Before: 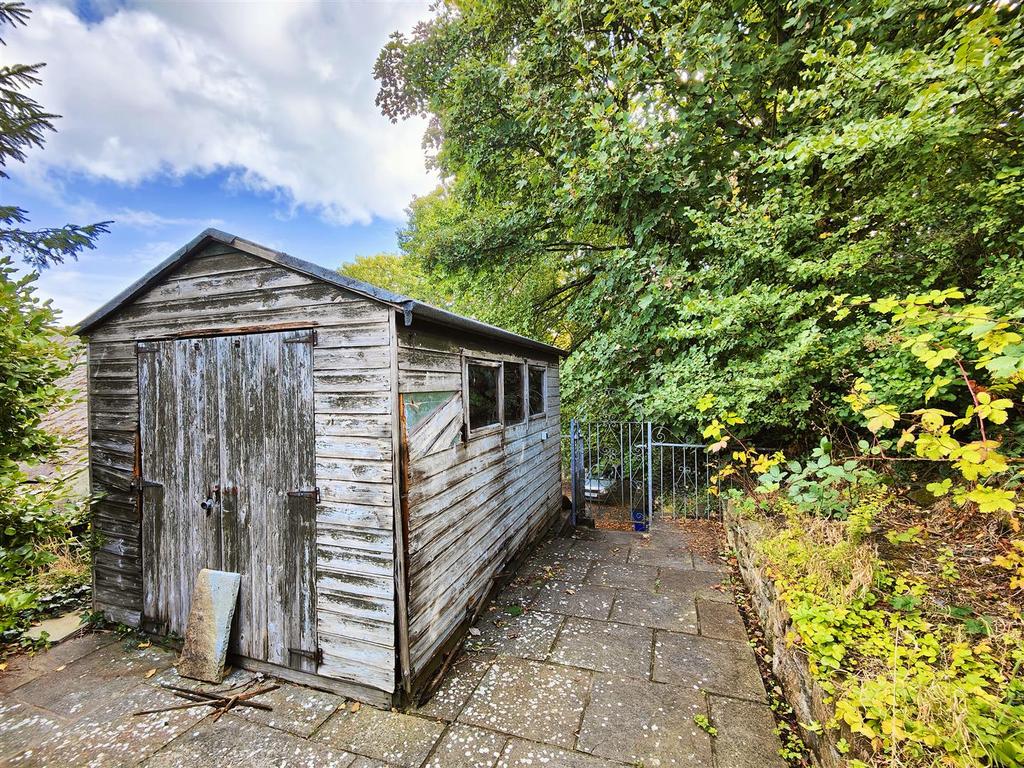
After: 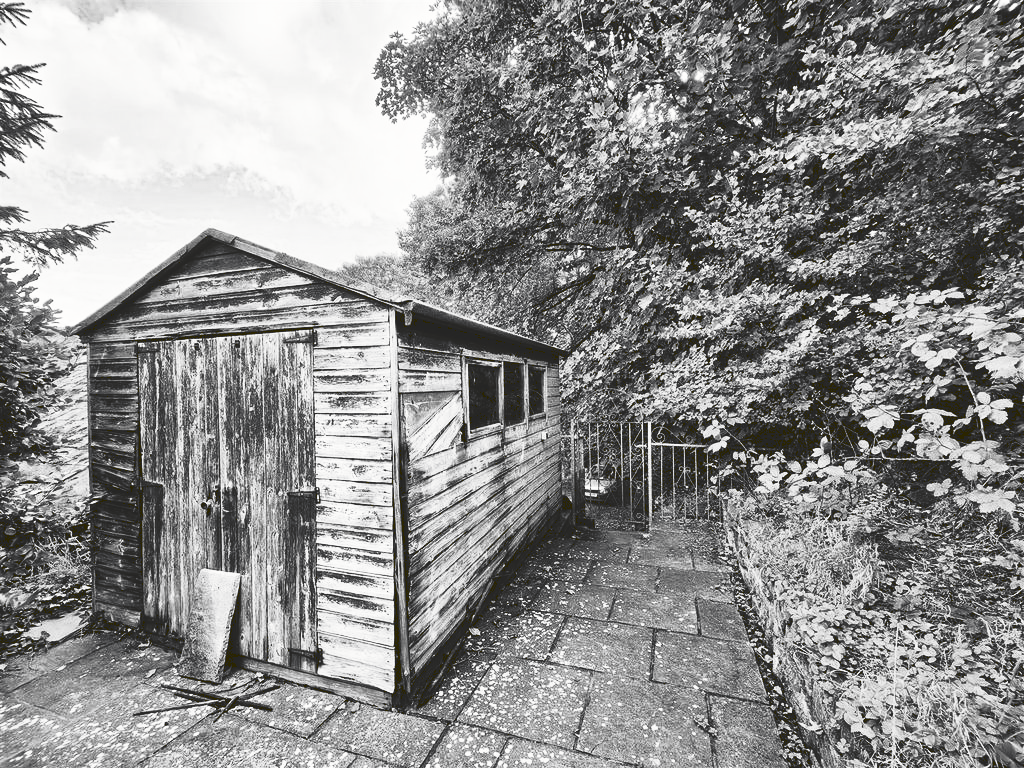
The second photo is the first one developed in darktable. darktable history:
tone curve: curves: ch0 [(0, 0) (0.003, 0.142) (0.011, 0.142) (0.025, 0.147) (0.044, 0.147) (0.069, 0.152) (0.1, 0.16) (0.136, 0.172) (0.177, 0.193) (0.224, 0.221) (0.277, 0.264) (0.335, 0.322) (0.399, 0.399) (0.468, 0.49) (0.543, 0.593) (0.623, 0.723) (0.709, 0.841) (0.801, 0.925) (0.898, 0.976) (1, 1)], preserve colors none
color look up table: target L [91.64, 83.84, 84.56, 76.98, 74.42, 67.99, 40.18, 42.1, 49.9, 19.87, 18, 5.464, 200.09, 72.58, 71.71, 78.43, 62.97, 64.99, 68.99, 55.54, 47.24, 41.28, 21.25, 5.464, 94.45, 82.41, 84.56, 70.23, 81.69, 67.24, 74.78, 84.56, 45.63, 58.64, 45.36, 44, 30.59, 45.63, 24.87, 5.464, 1.645, 98.62, 83.84, 83.12, 67.24, 52.27, 75.88, 59.41, 35.3], target a [-0.1, -0.003, -0.003, 0, 0, 0.001 ×4, -0.001, -0.001, -0.458, 0, 0, 0.001, 0, 0.001 ×6, 0, -0.458, -0.1, -0.002, -0.003, 0.001, -0.003, 0.001, 0, -0.003, 0.001 ×4, 0, 0.001, 0, -0.458, -0.153, -0.288, -0.003, -0.001, 0.001, 0.001, -0.001, 0.001, 0], target b [1.238, 0.027, 0.026, 0.003, 0.003, -0.004 ×4, 0.008, 0.008, 5.644, 0, 0.003, -0.004, 0.003, -0.004 ×6, 0, 5.644, 1.23, 0.026, 0.026, -0.004, 0.026, -0.004, 0.003, 0.026, -0.004 ×4, -0.001, -0.004, 0, 5.644, 1.891, 3.612, 0.027, 0.003, -0.004, -0.004, 0.004, -0.007, -0.001], num patches 49
